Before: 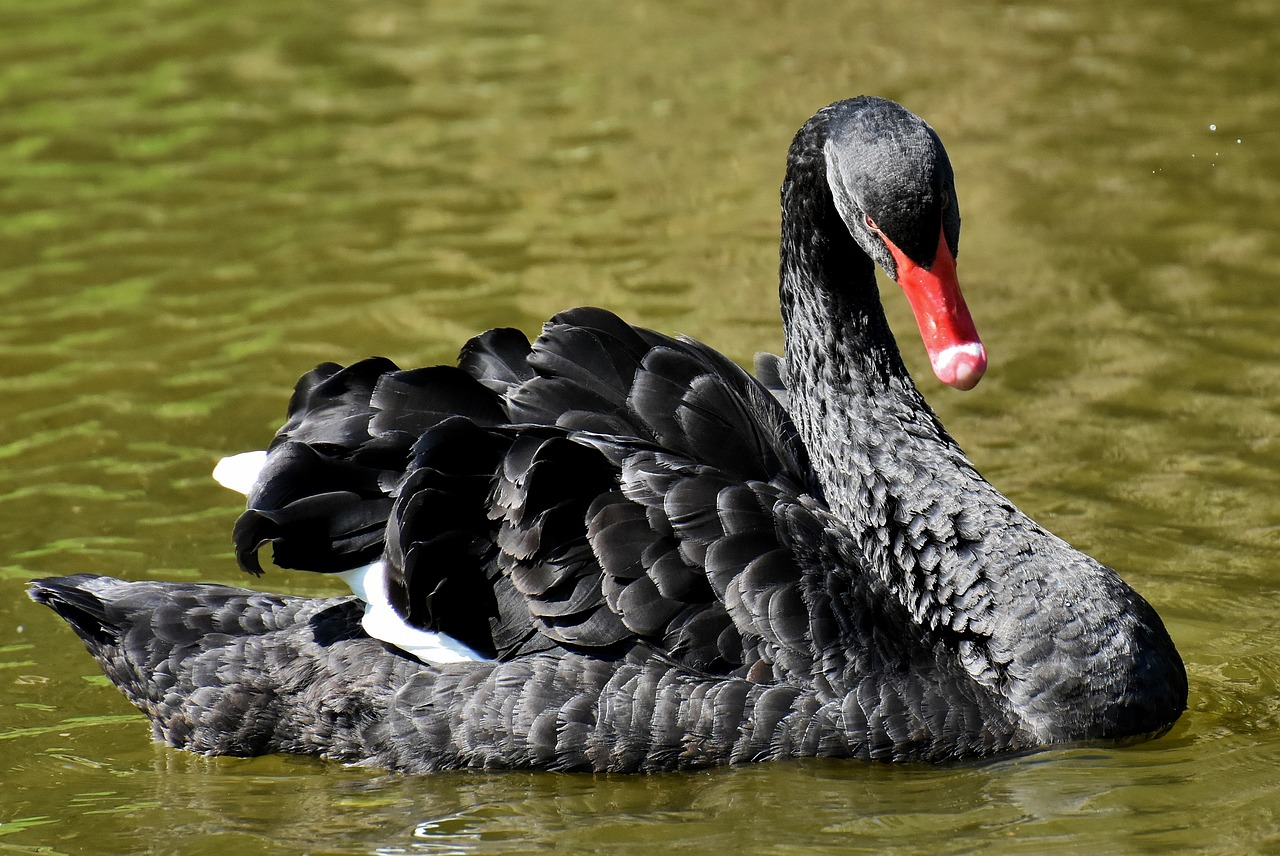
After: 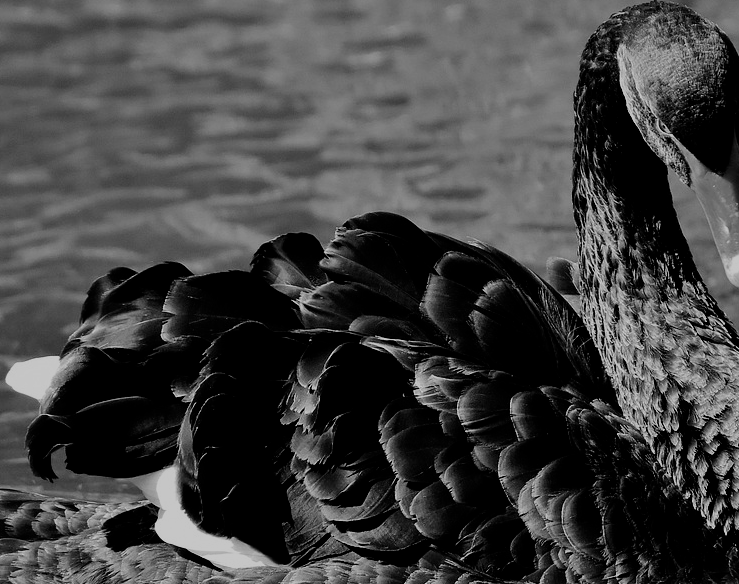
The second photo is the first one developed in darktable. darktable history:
filmic rgb: middle gray luminance 29%, black relative exposure -10.3 EV, white relative exposure 5.5 EV, threshold 6 EV, target black luminance 0%, hardness 3.95, latitude 2.04%, contrast 1.132, highlights saturation mix 5%, shadows ↔ highlights balance 15.11%, add noise in highlights 0, preserve chrominance no, color science v3 (2019), use custom middle-gray values true, iterations of high-quality reconstruction 0, contrast in highlights soft, enable highlight reconstruction true
monochrome: on, module defaults
crop: left 16.202%, top 11.208%, right 26.045%, bottom 20.557%
